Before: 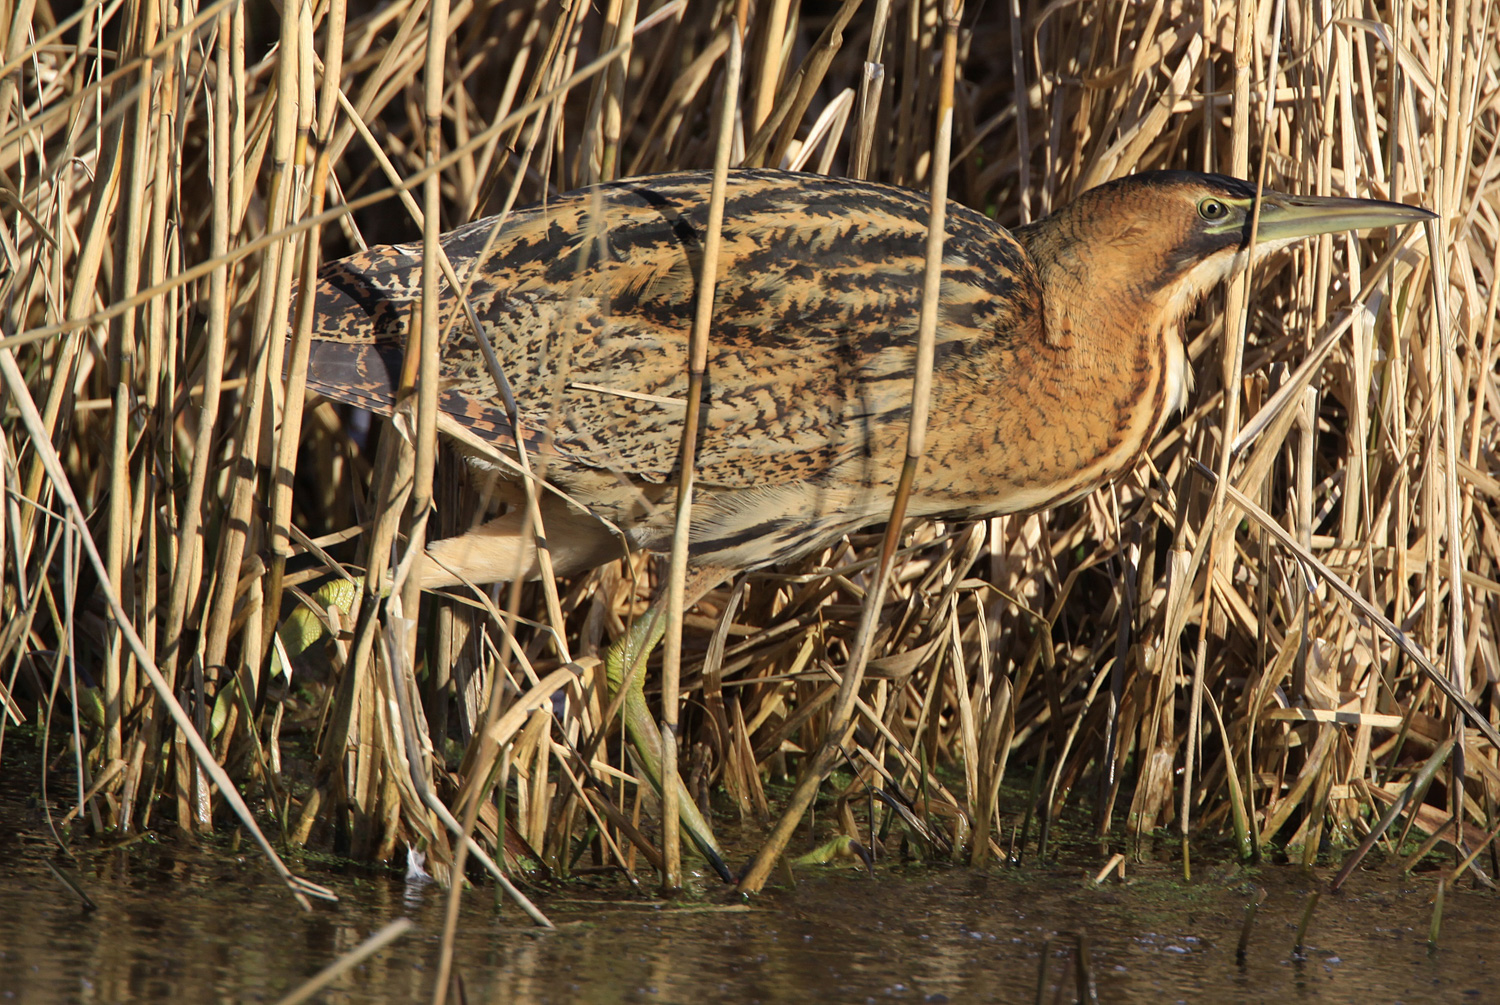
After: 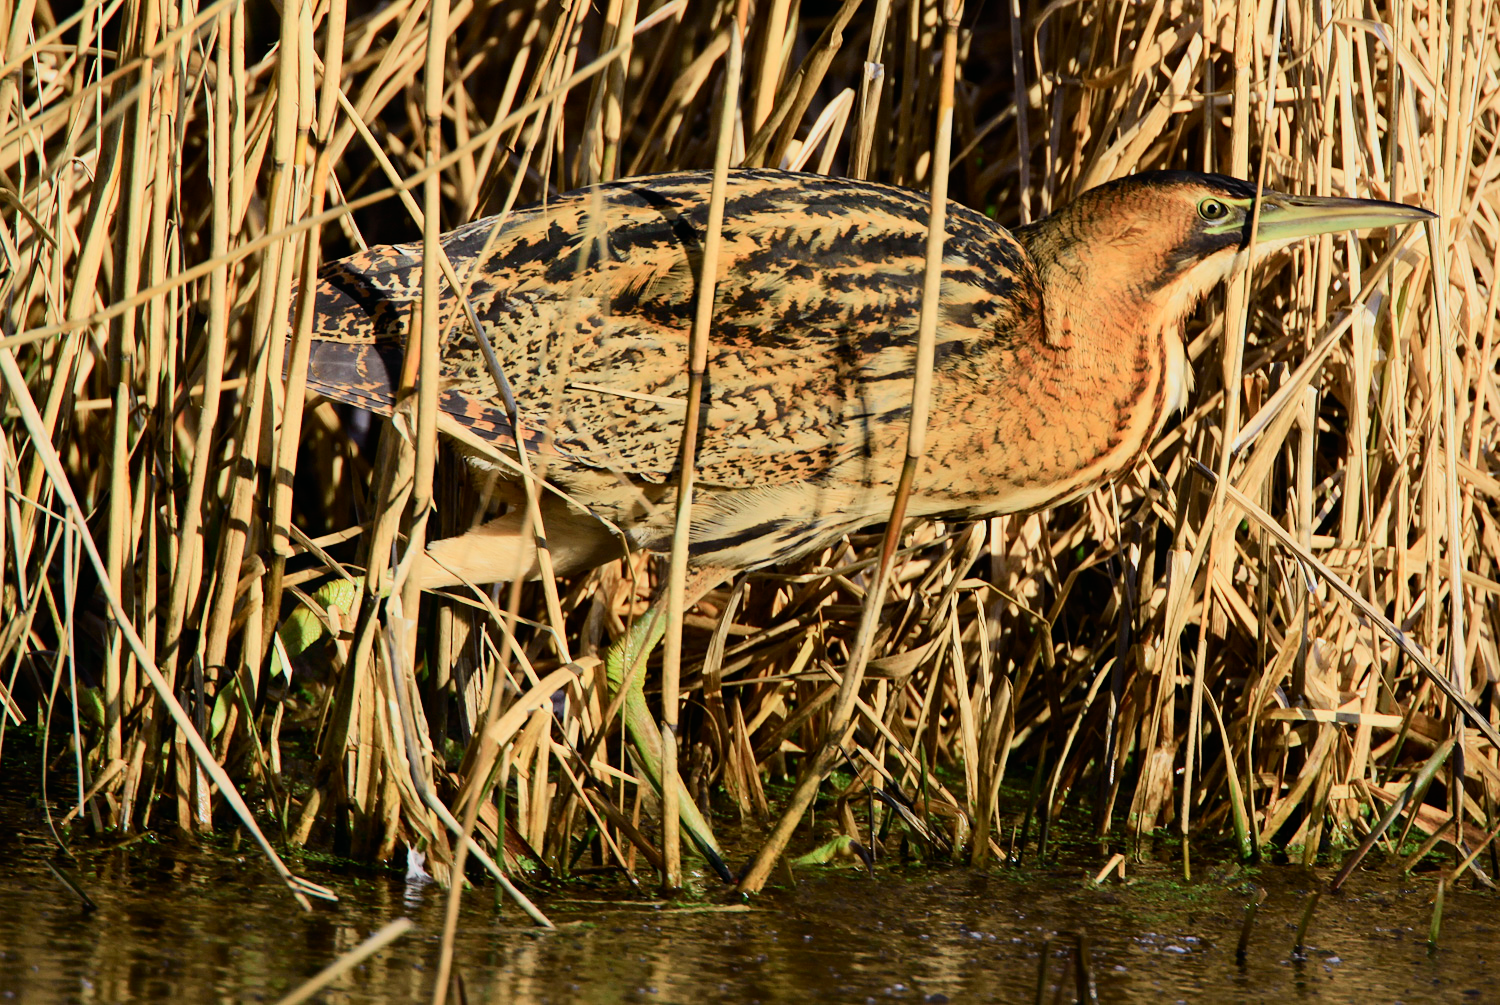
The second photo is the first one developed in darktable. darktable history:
filmic rgb: black relative exposure -7.65 EV, white relative exposure 4.56 EV, hardness 3.61
tone curve: curves: ch0 [(0, 0.003) (0.044, 0.032) (0.12, 0.089) (0.197, 0.168) (0.281, 0.273) (0.468, 0.548) (0.588, 0.71) (0.701, 0.815) (0.86, 0.922) (1, 0.982)]; ch1 [(0, 0) (0.247, 0.215) (0.433, 0.382) (0.466, 0.426) (0.493, 0.481) (0.501, 0.5) (0.517, 0.524) (0.557, 0.582) (0.598, 0.651) (0.671, 0.735) (0.796, 0.85) (1, 1)]; ch2 [(0, 0) (0.249, 0.216) (0.357, 0.317) (0.448, 0.432) (0.478, 0.492) (0.498, 0.499) (0.517, 0.53) (0.537, 0.57) (0.569, 0.623) (0.61, 0.663) (0.706, 0.75) (0.808, 0.809) (0.991, 0.968)], color space Lab, independent channels, preserve colors none
